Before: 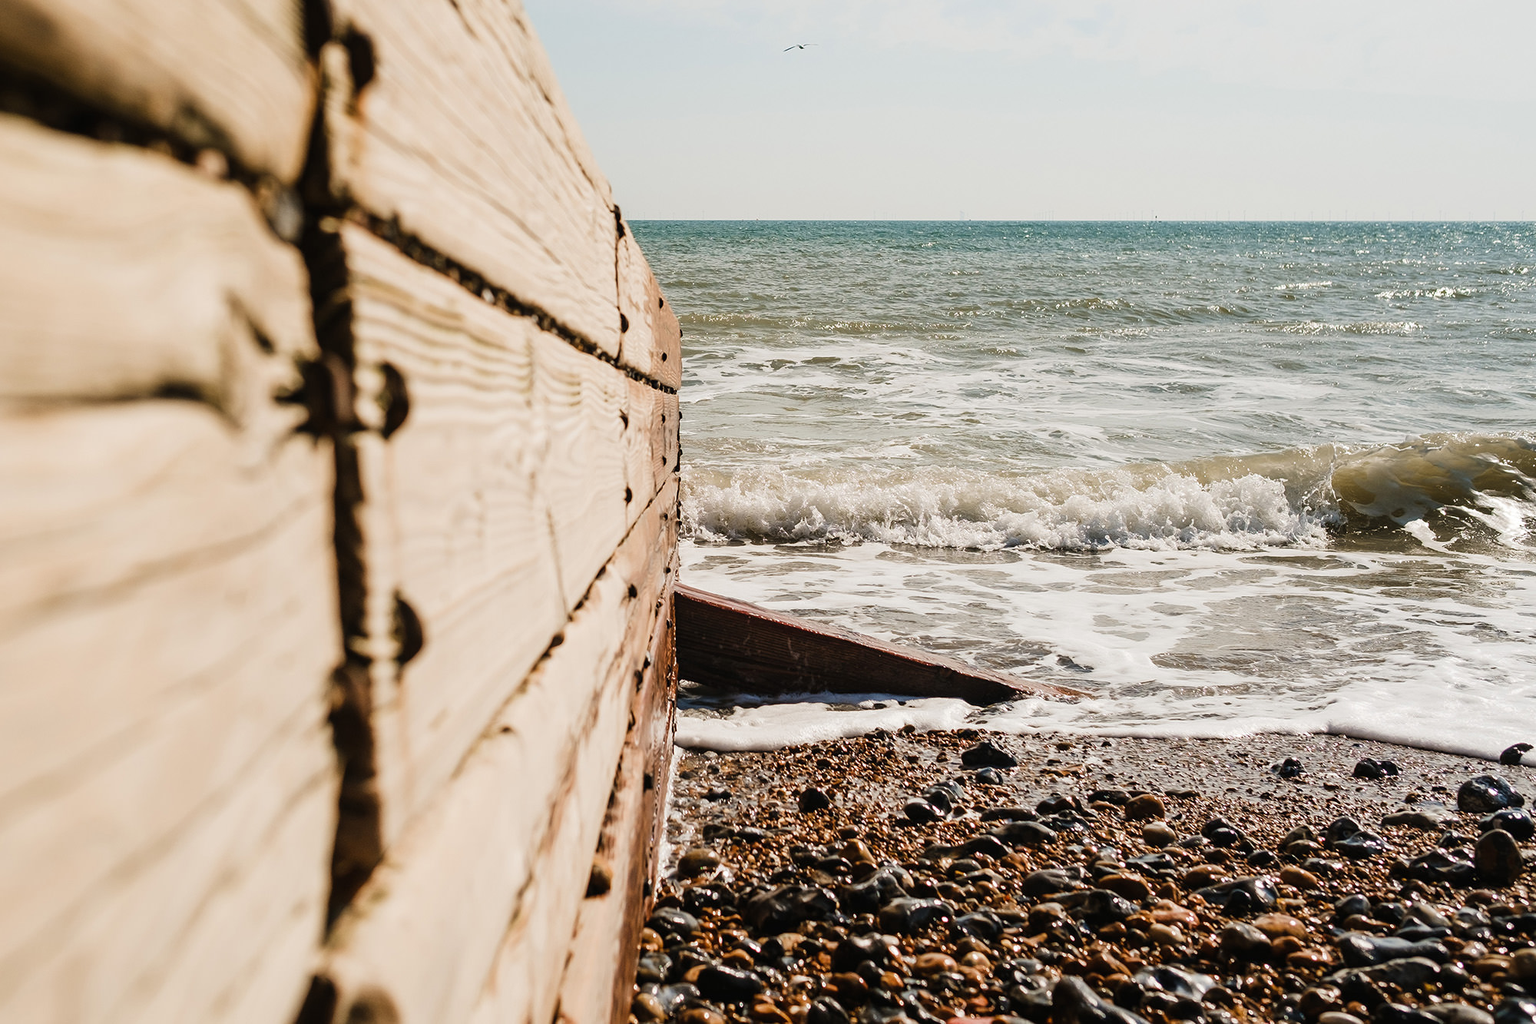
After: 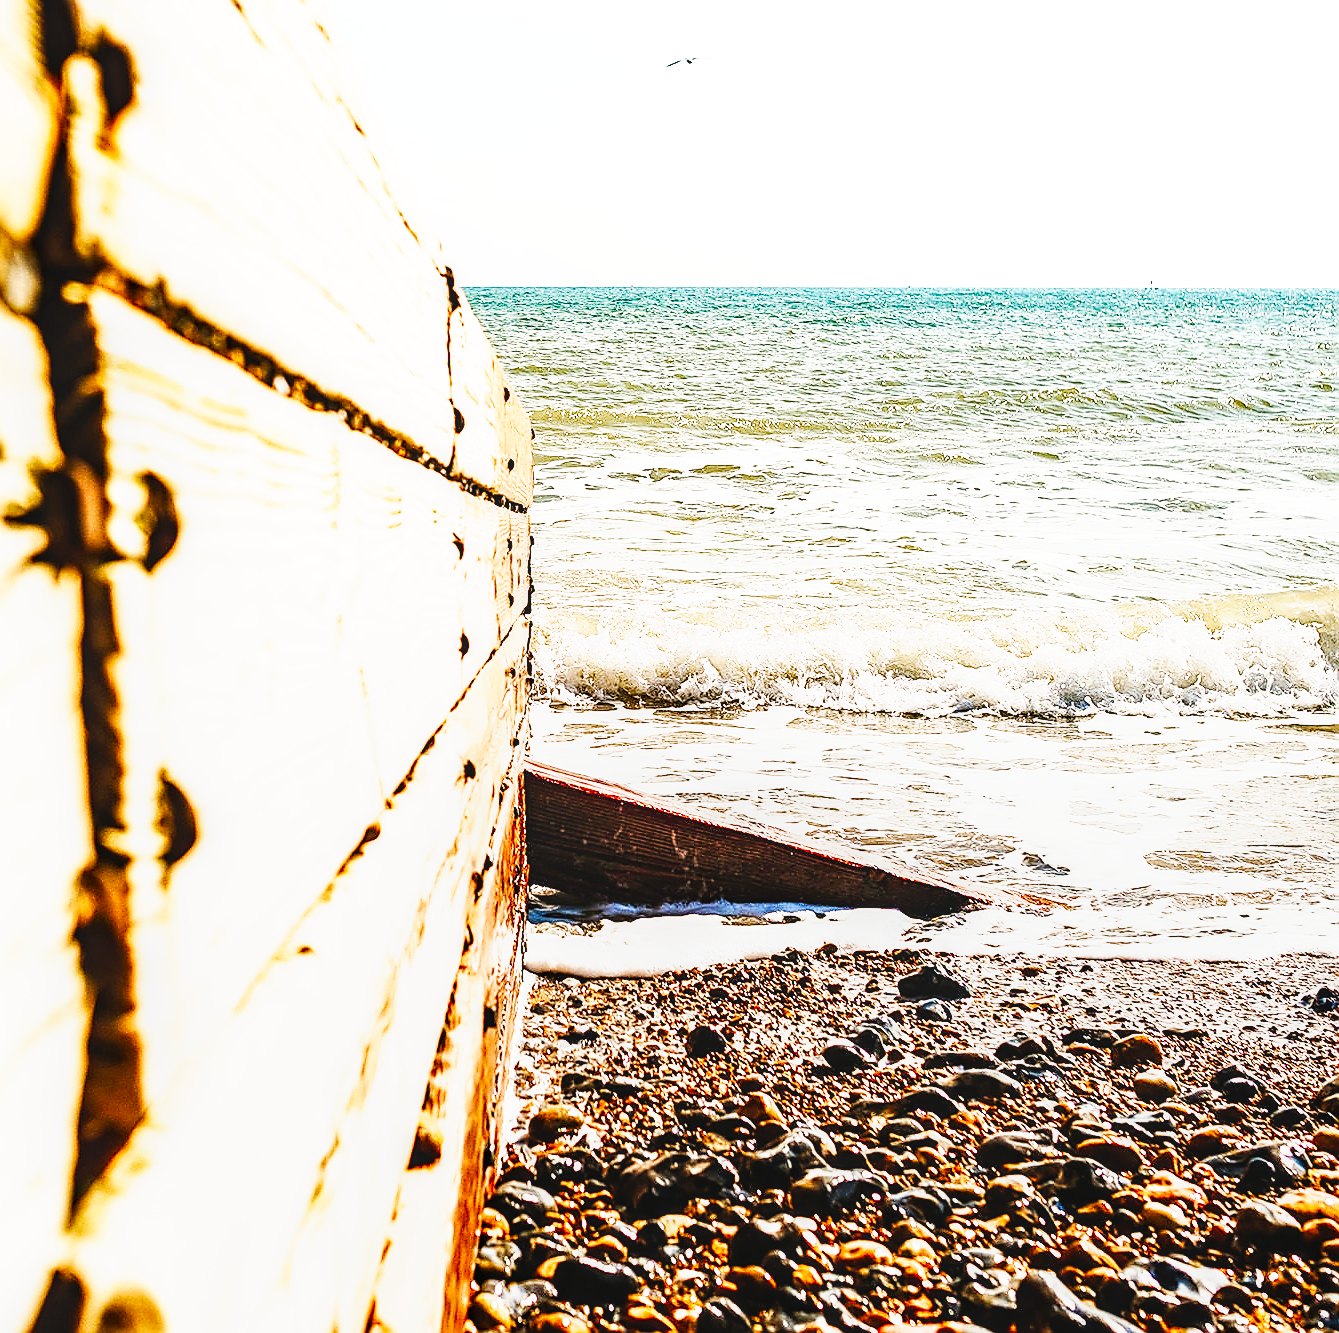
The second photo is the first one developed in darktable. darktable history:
haze removal: adaptive false
crop and rotate: left 17.722%, right 15.317%
contrast brightness saturation: brightness -0.019, saturation 0.362
sharpen: radius 1.396, amount 1.236, threshold 0.785
base curve: curves: ch0 [(0, 0) (0.007, 0.004) (0.027, 0.03) (0.046, 0.07) (0.207, 0.54) (0.442, 0.872) (0.673, 0.972) (1, 1)], preserve colors none
exposure: black level correction 0, exposure 0.691 EV, compensate highlight preservation false
local contrast: detail 130%
